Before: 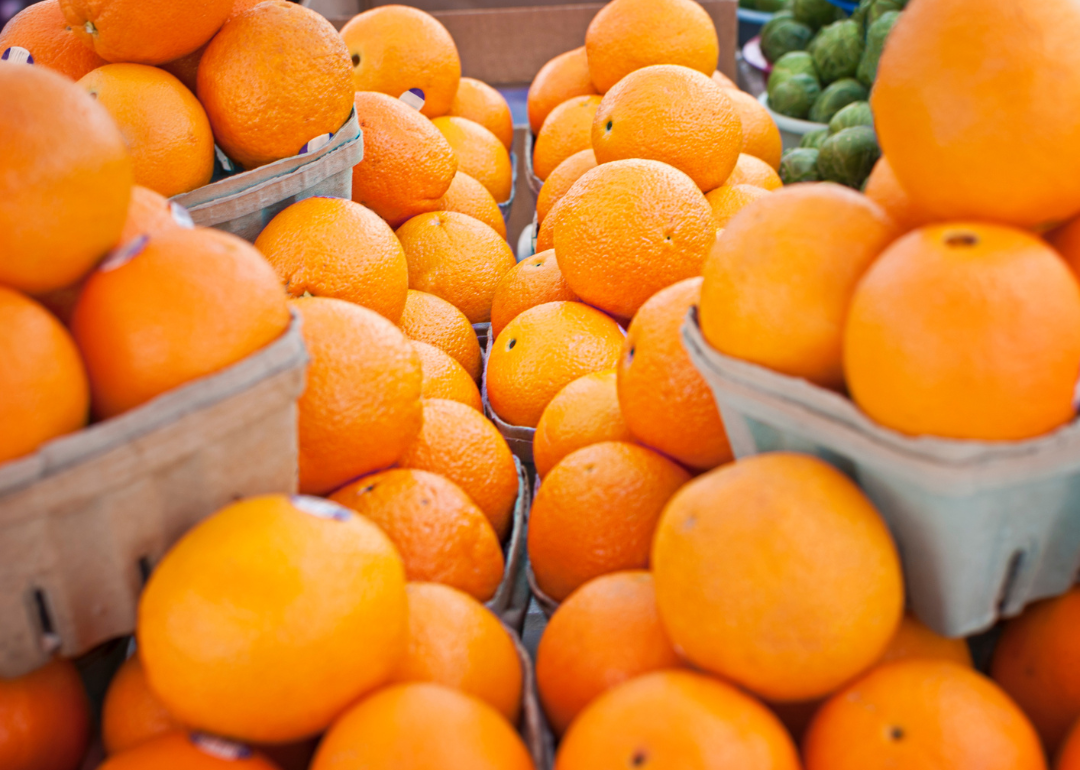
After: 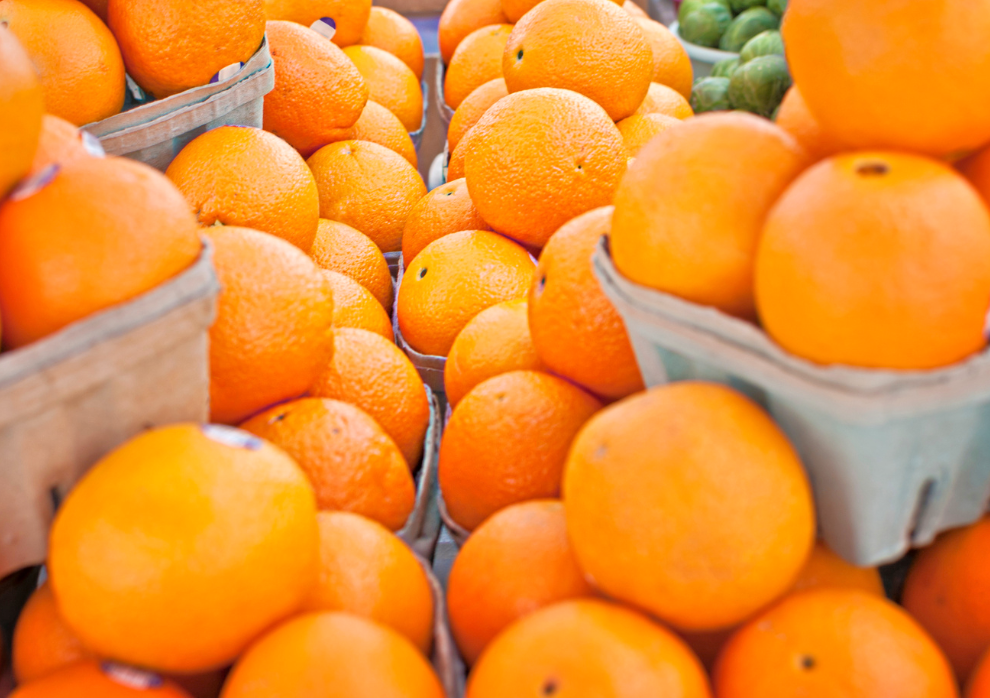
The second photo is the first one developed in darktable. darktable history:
crop and rotate: left 8.262%, top 9.226%
tone equalizer: -7 EV 0.15 EV, -6 EV 0.6 EV, -5 EV 1.15 EV, -4 EV 1.33 EV, -3 EV 1.15 EV, -2 EV 0.6 EV, -1 EV 0.15 EV, mask exposure compensation -0.5 EV
